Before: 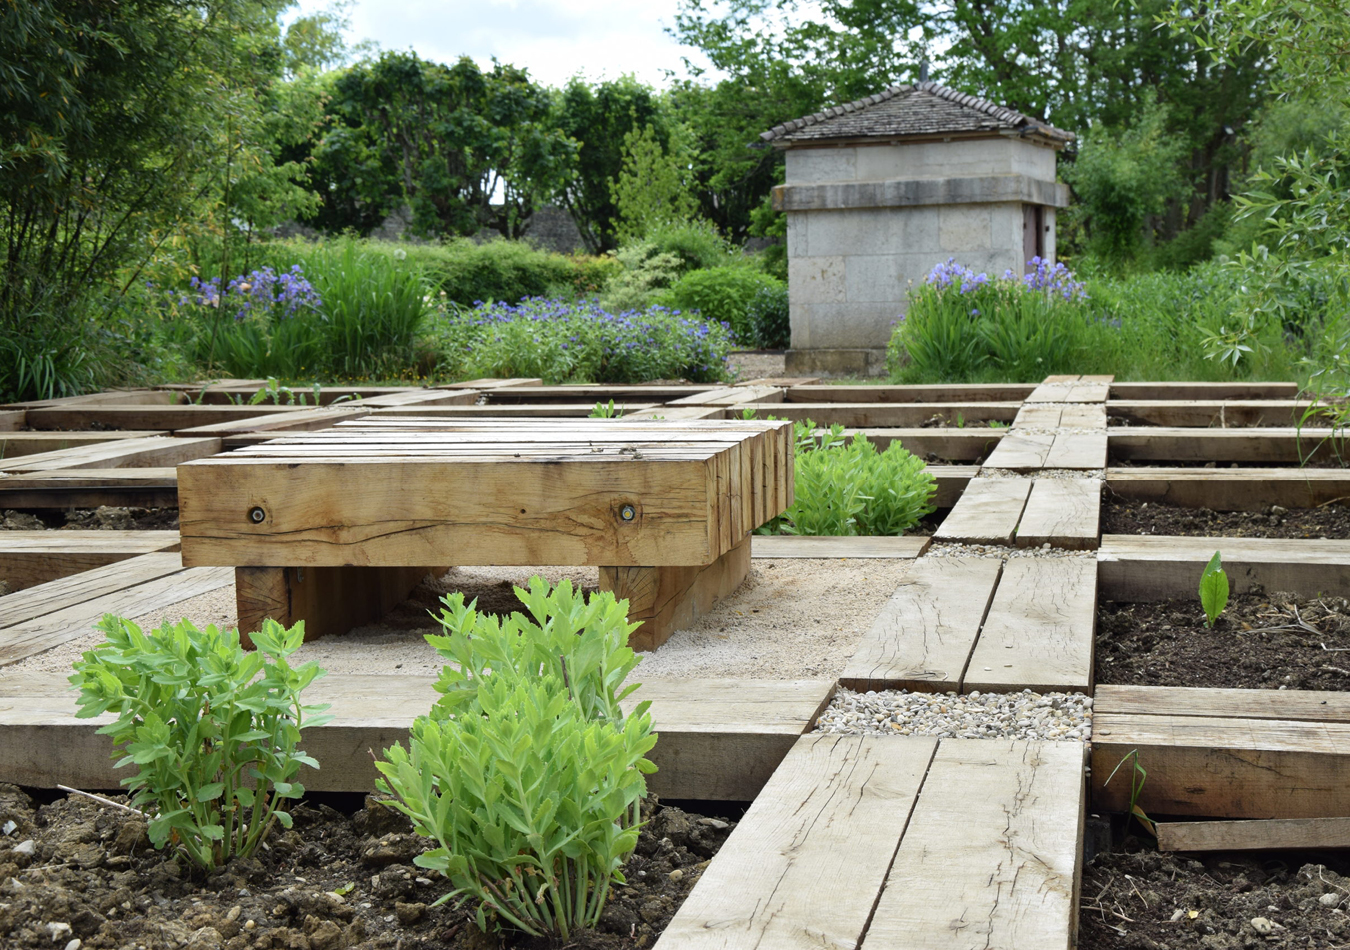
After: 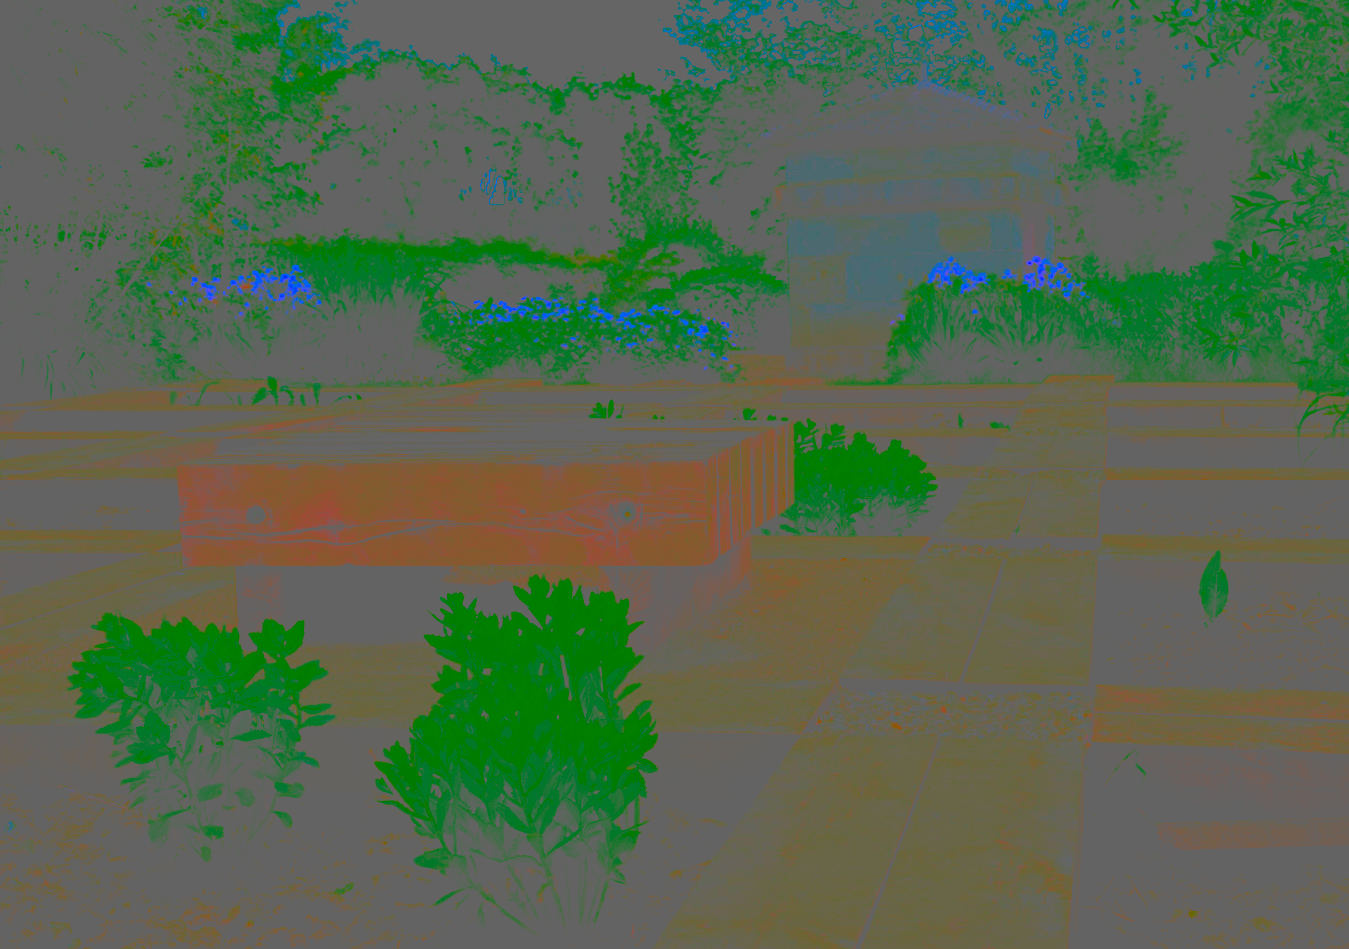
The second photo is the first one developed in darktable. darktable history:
graduated density: rotation -180°, offset 27.42
tone curve: curves: ch0 [(0, 0) (0.003, 0.231) (0.011, 0.231) (0.025, 0.231) (0.044, 0.231) (0.069, 0.235) (0.1, 0.24) (0.136, 0.246) (0.177, 0.256) (0.224, 0.279) (0.277, 0.313) (0.335, 0.354) (0.399, 0.428) (0.468, 0.514) (0.543, 0.61) (0.623, 0.728) (0.709, 0.808) (0.801, 0.873) (0.898, 0.909) (1, 1)], preserve colors none
contrast brightness saturation: contrast -0.99, brightness -0.17, saturation 0.75
base curve: curves: ch0 [(0, 0.036) (0.083, 0.04) (0.804, 1)], preserve colors none
